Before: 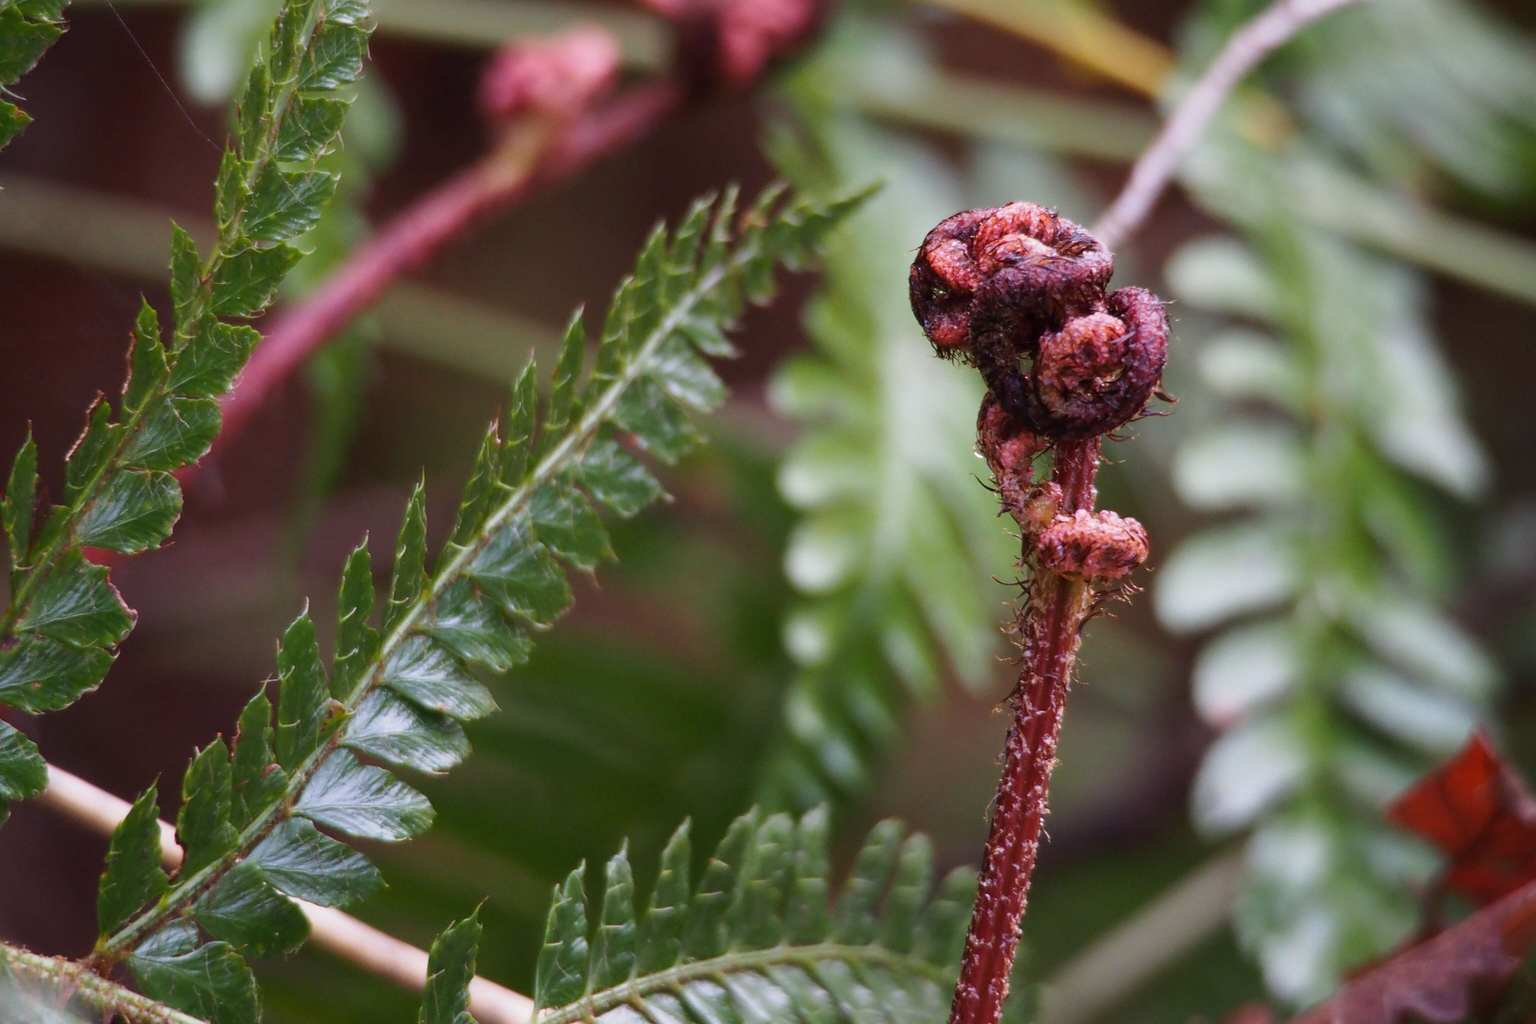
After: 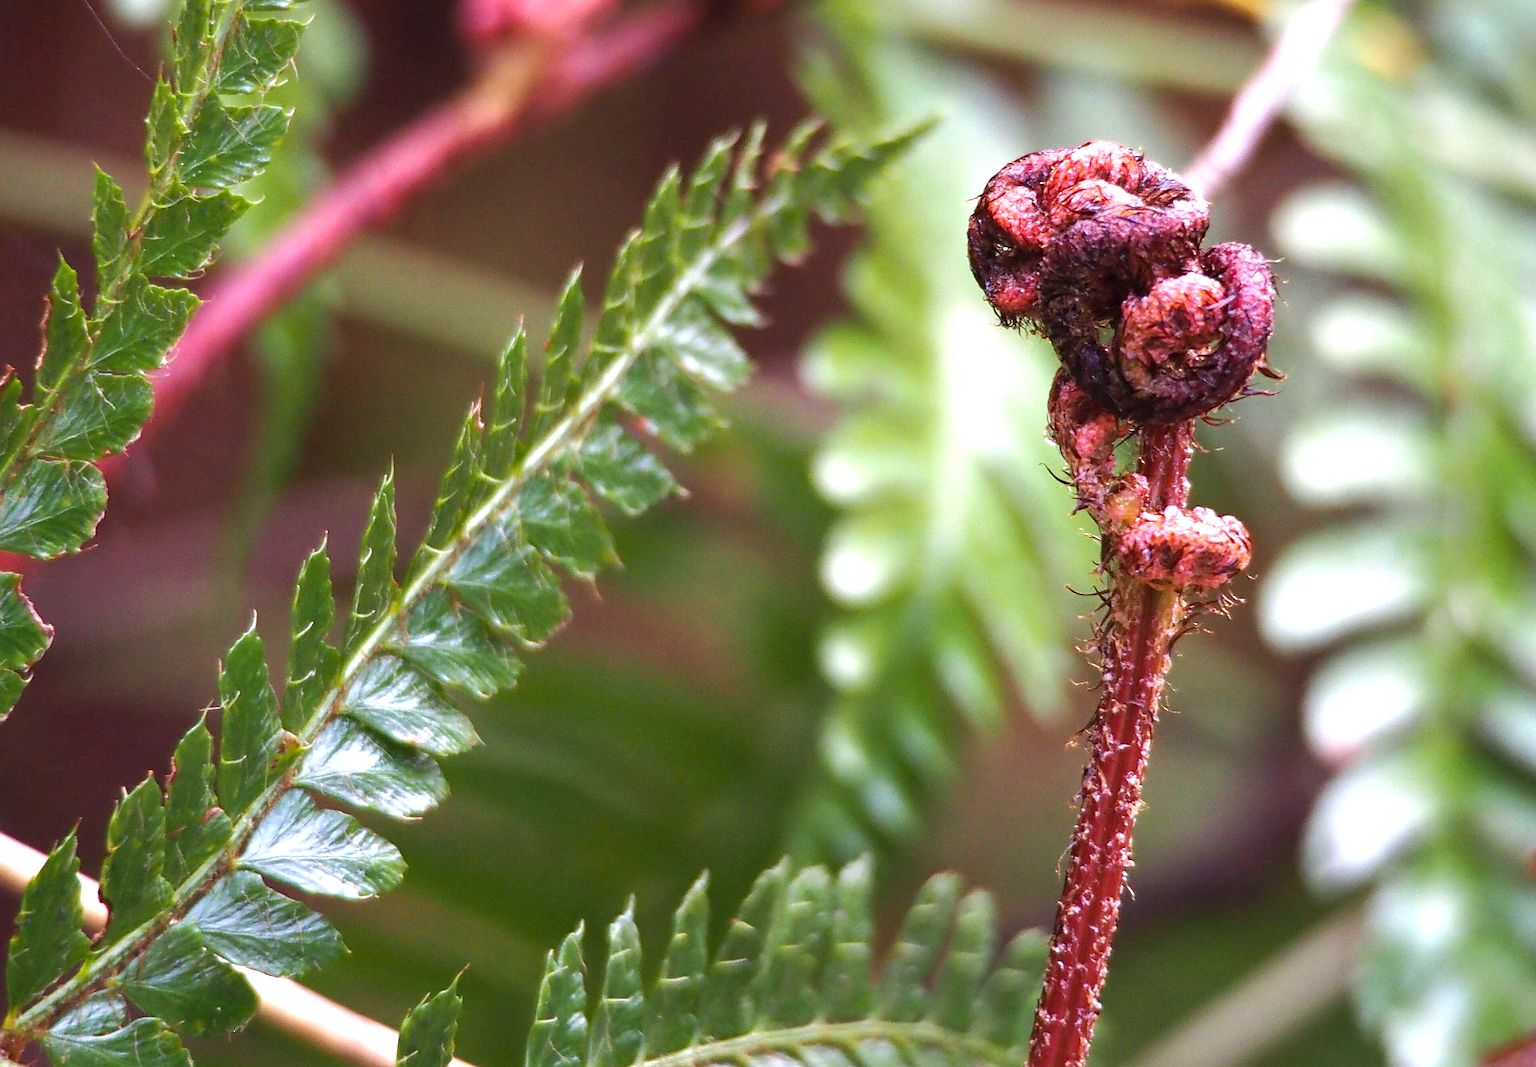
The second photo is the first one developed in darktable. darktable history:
sharpen: on, module defaults
exposure: black level correction 0, exposure 0.7 EV, compensate exposure bias true, compensate highlight preservation false
haze removal: compatibility mode true, adaptive false
crop: left 6.022%, top 8.041%, right 9.524%, bottom 3.918%
